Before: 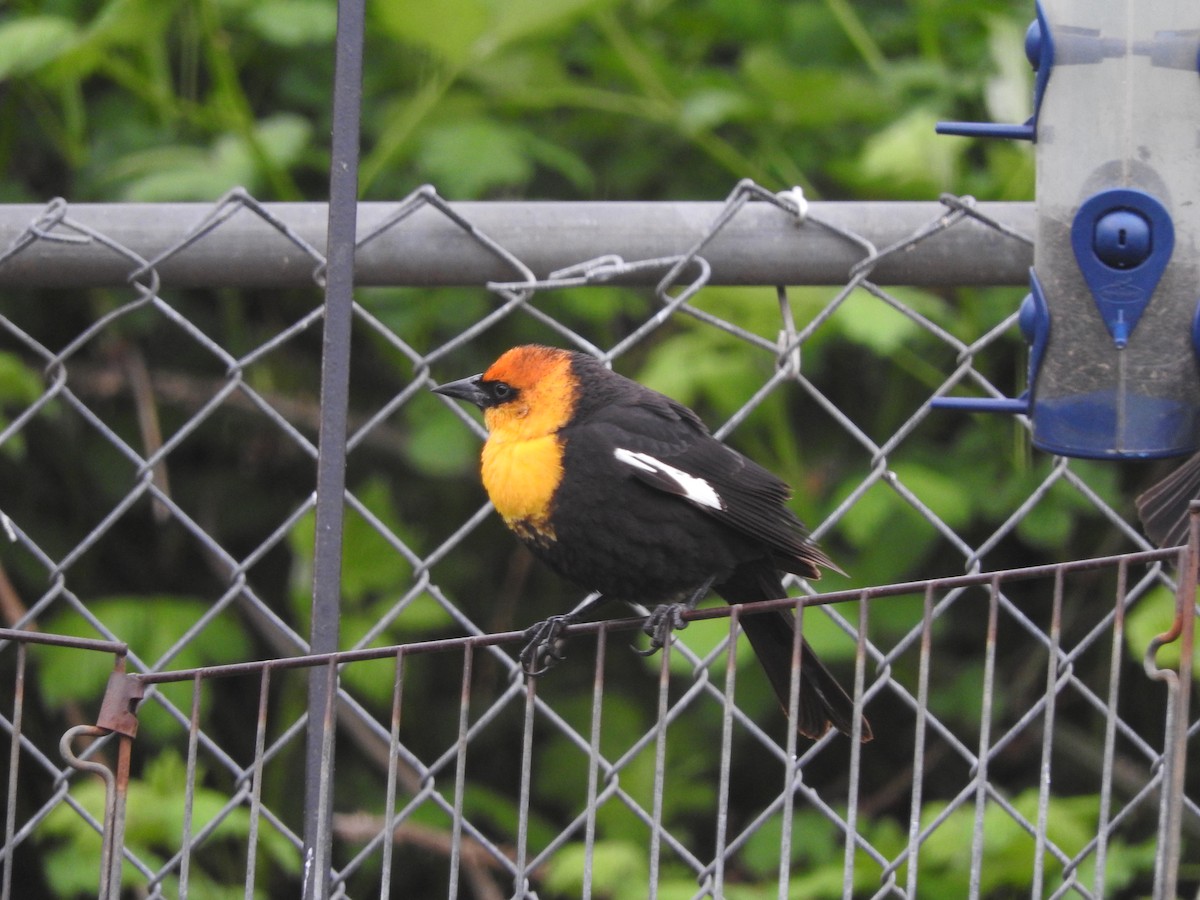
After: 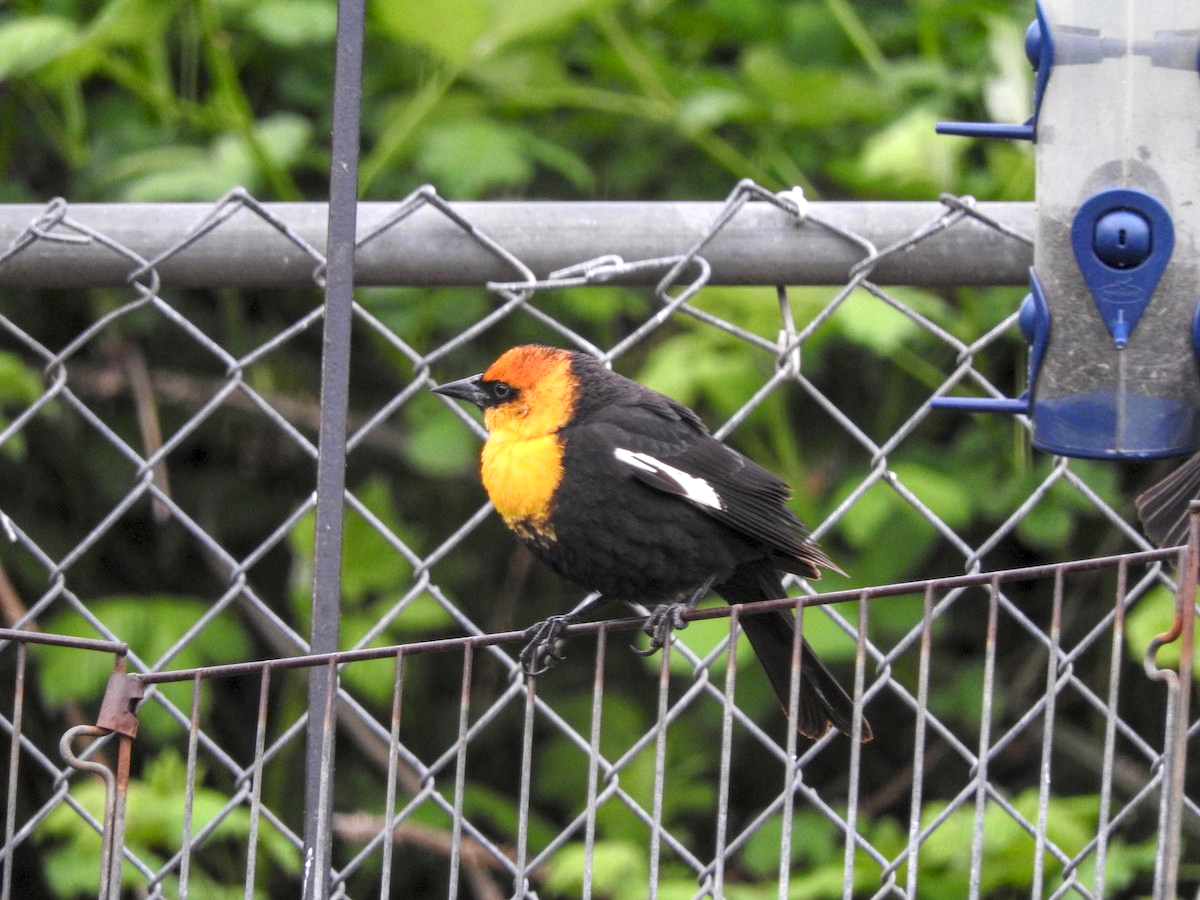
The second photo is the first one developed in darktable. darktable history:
local contrast: detail 130%
exposure: black level correction 0.004, exposure 0.411 EV, compensate highlight preservation false
